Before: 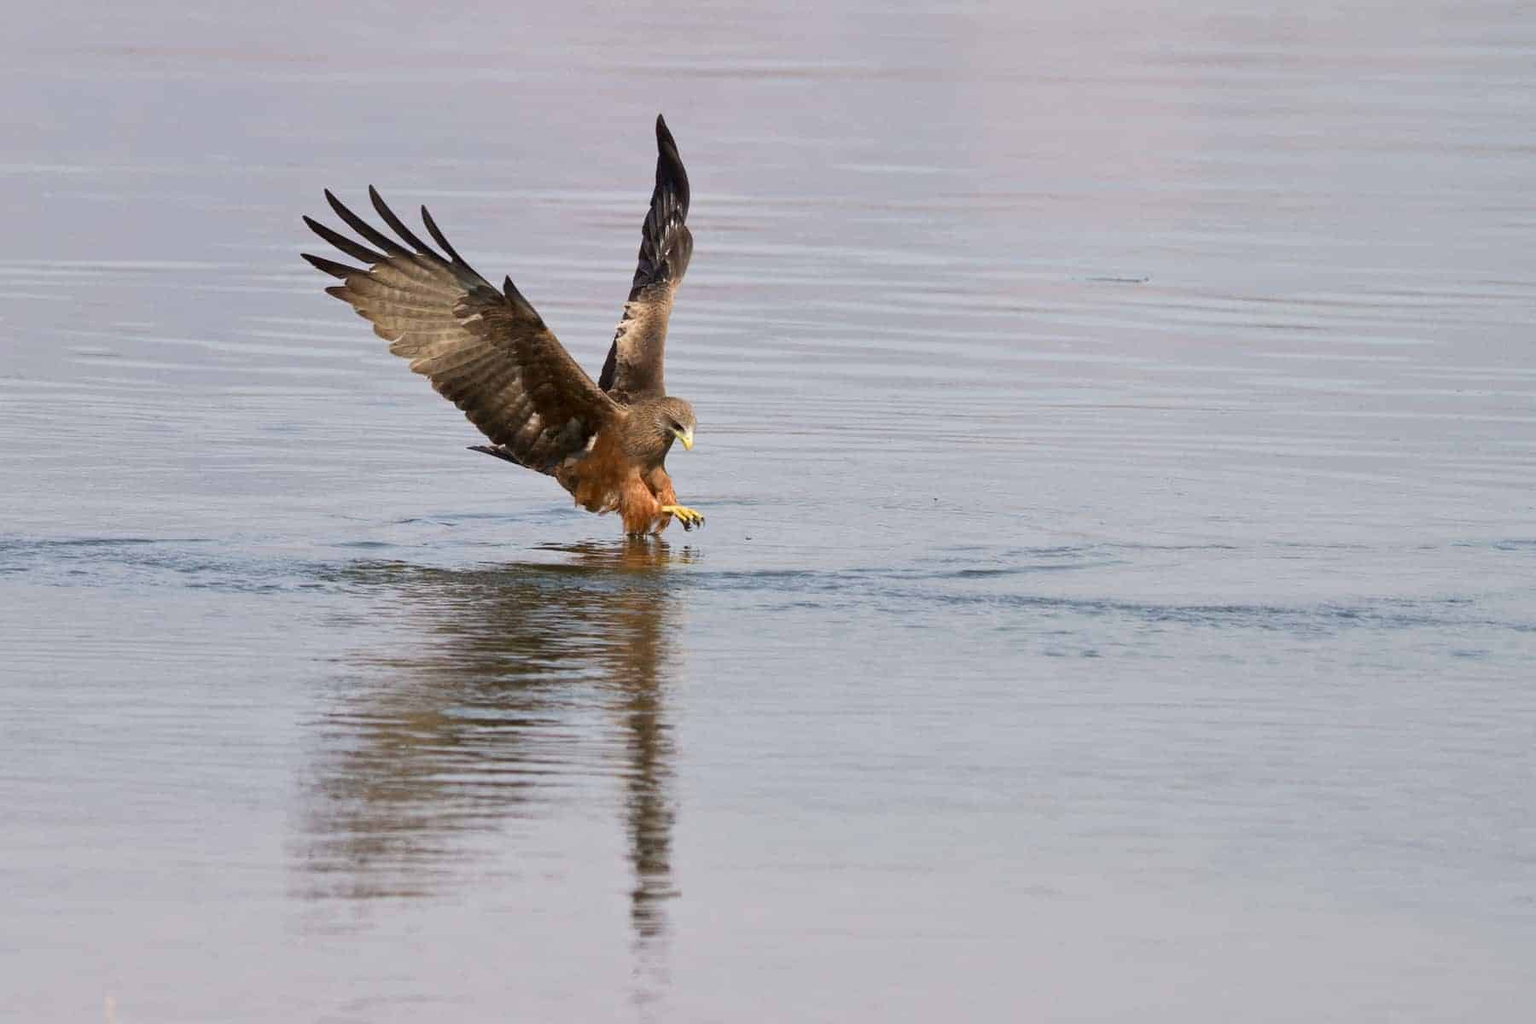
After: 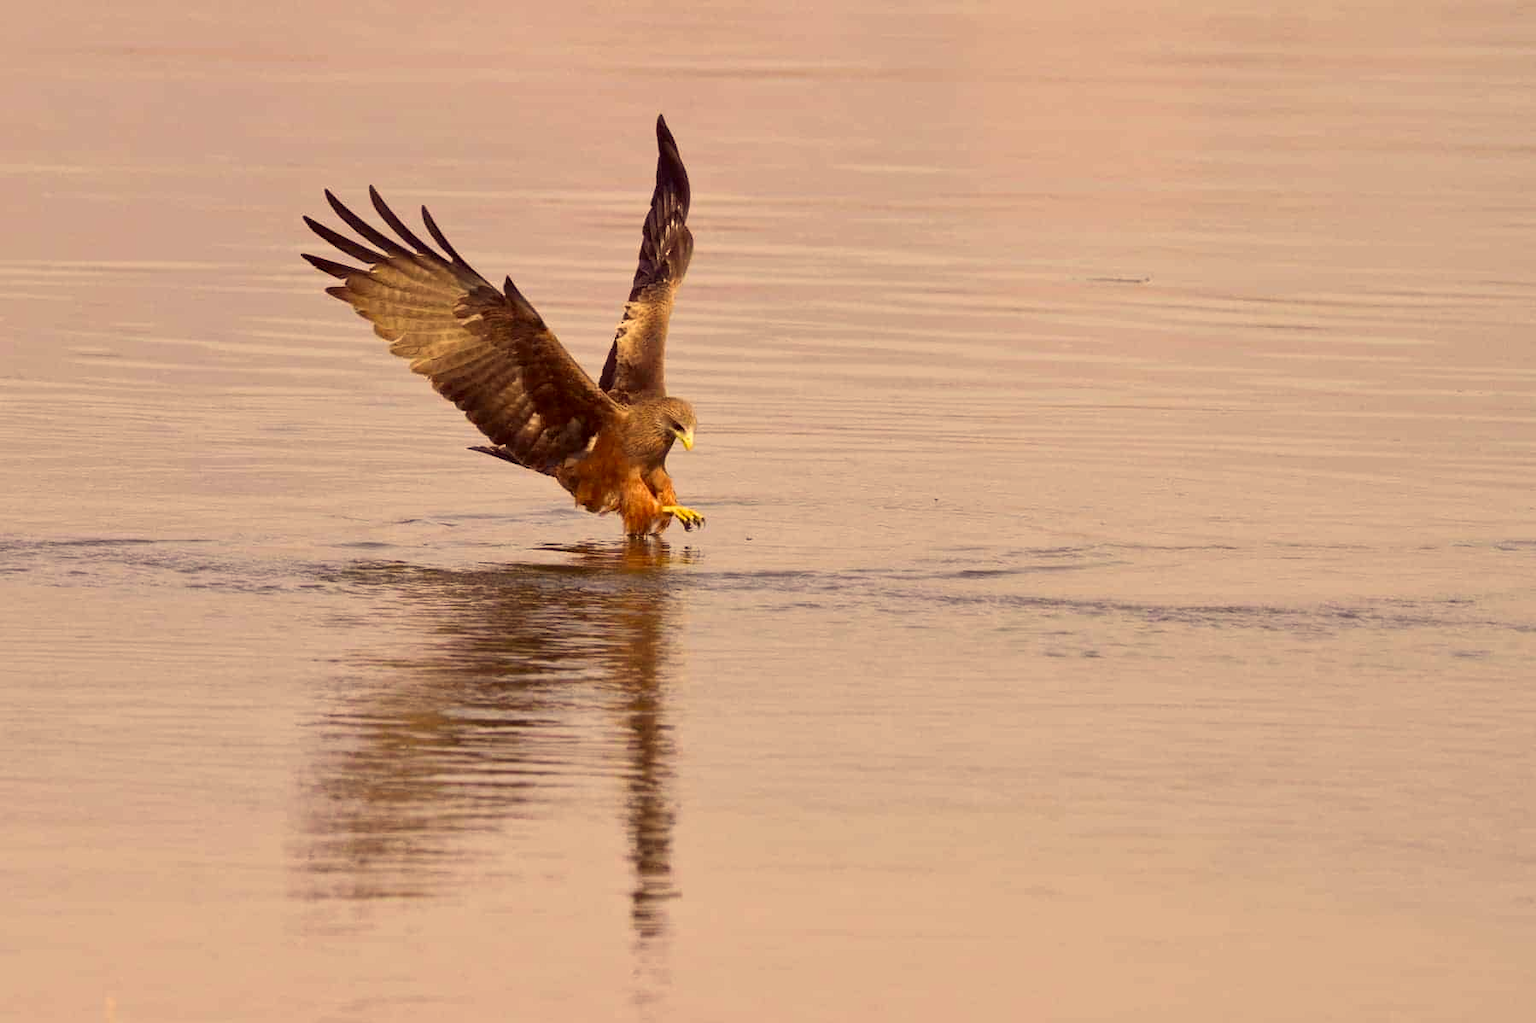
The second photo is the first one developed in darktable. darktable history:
color correction: highlights a* 10.12, highlights b* 39.04, shadows a* 14.62, shadows b* 3.37
white balance: red 1.004, blue 1.024
